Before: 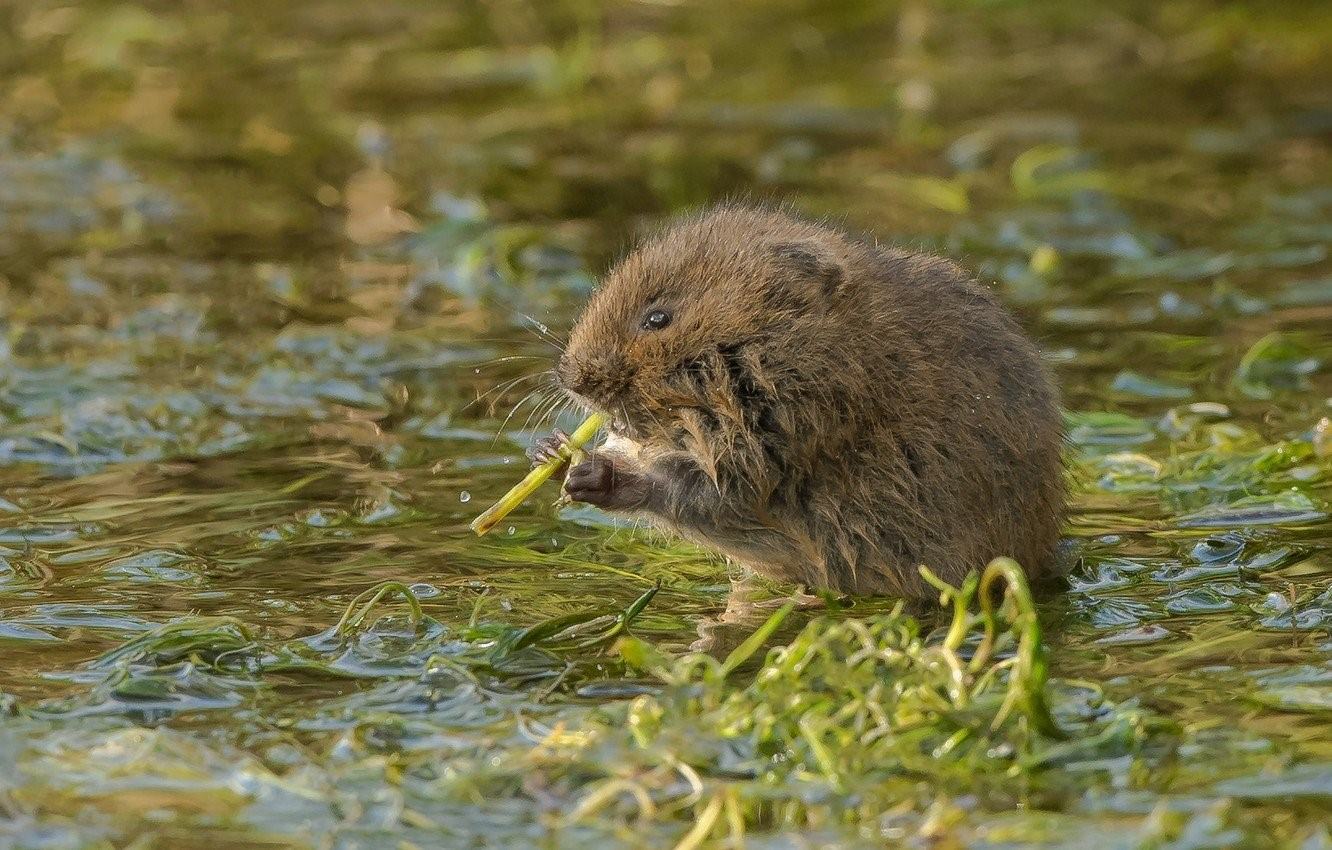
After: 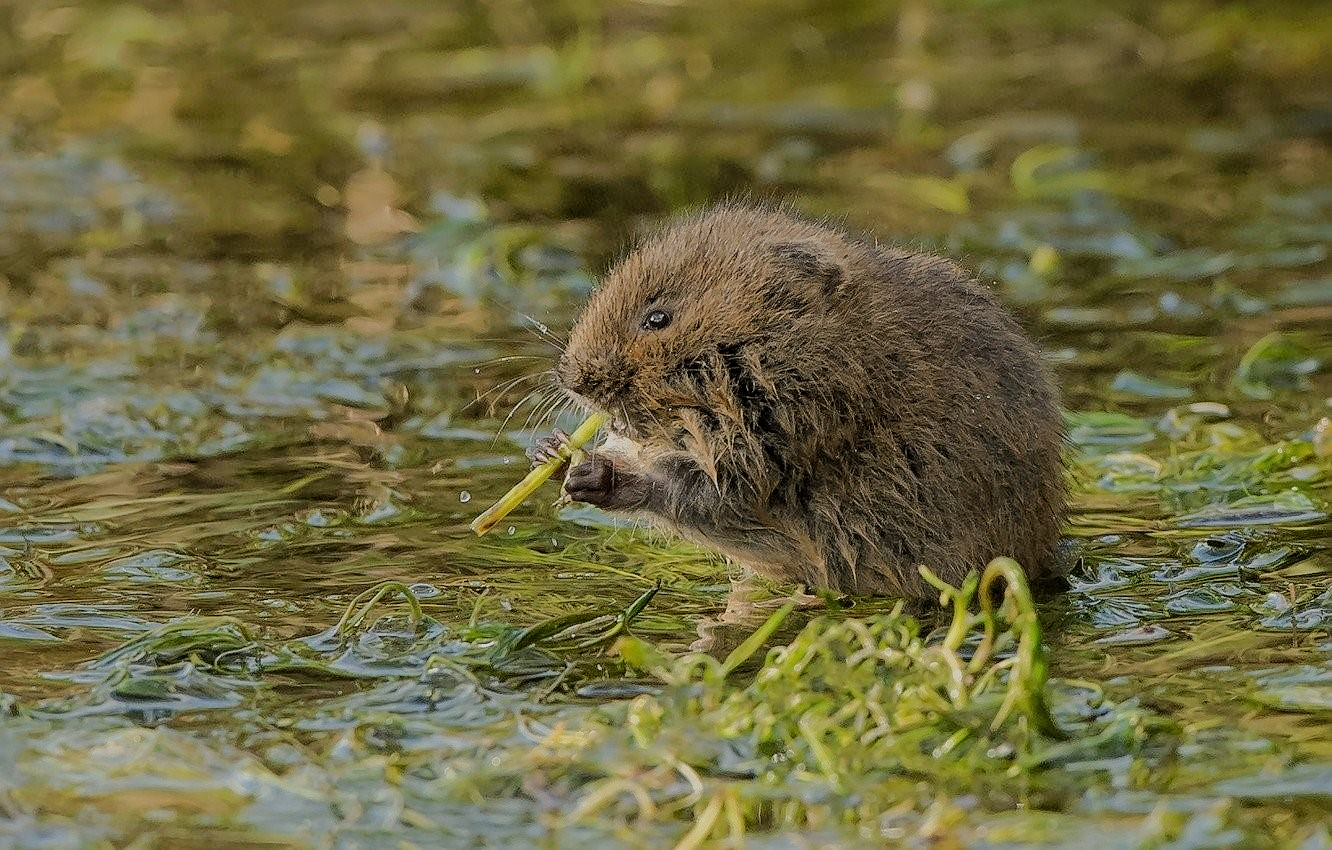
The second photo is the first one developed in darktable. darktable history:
filmic rgb: black relative exposure -6.98 EV, white relative exposure 5.63 EV, hardness 2.86
sharpen: on, module defaults
